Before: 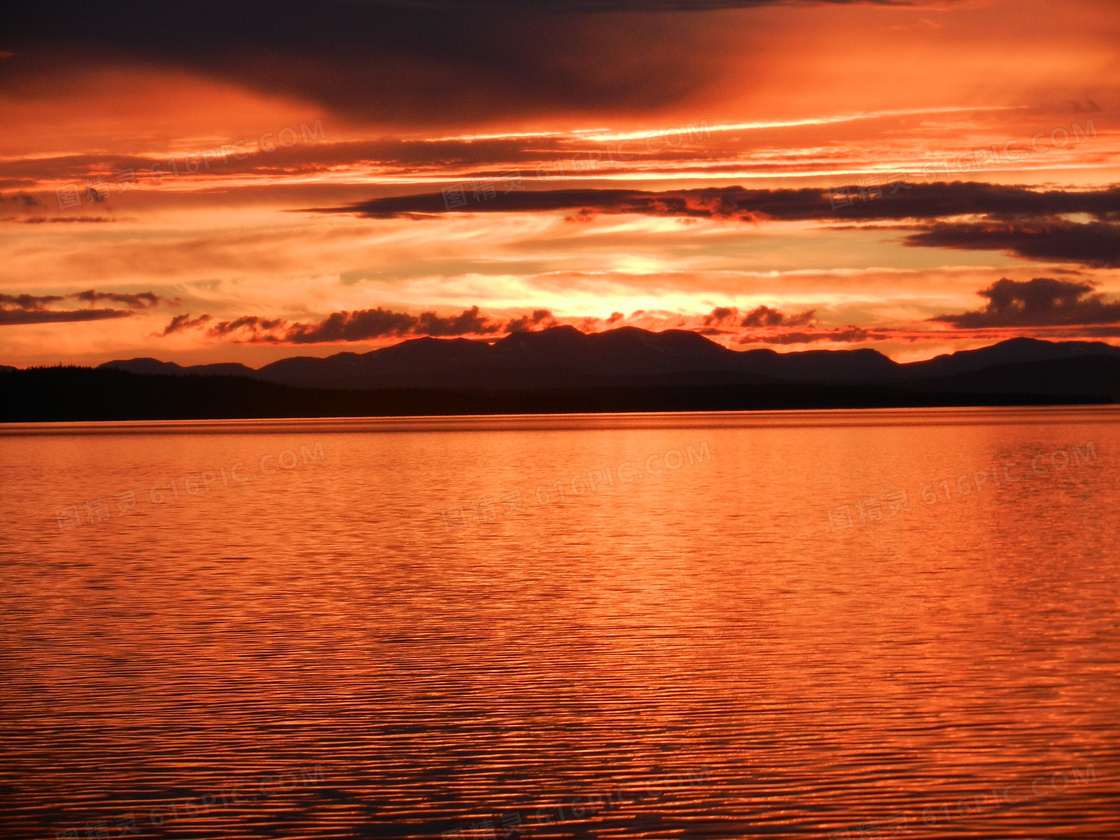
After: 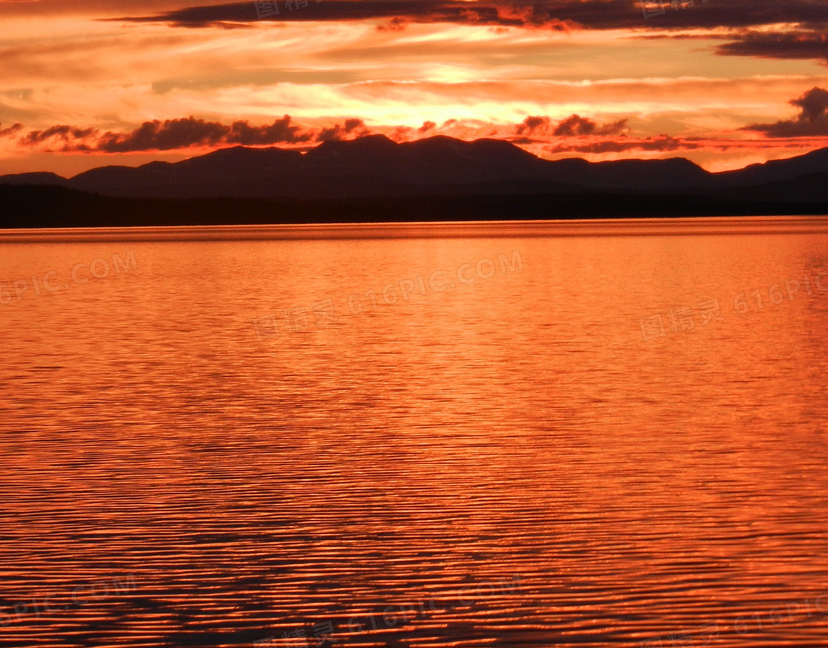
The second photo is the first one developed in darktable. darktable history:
shadows and highlights: soften with gaussian
crop: left 16.871%, top 22.857%, right 9.116%
